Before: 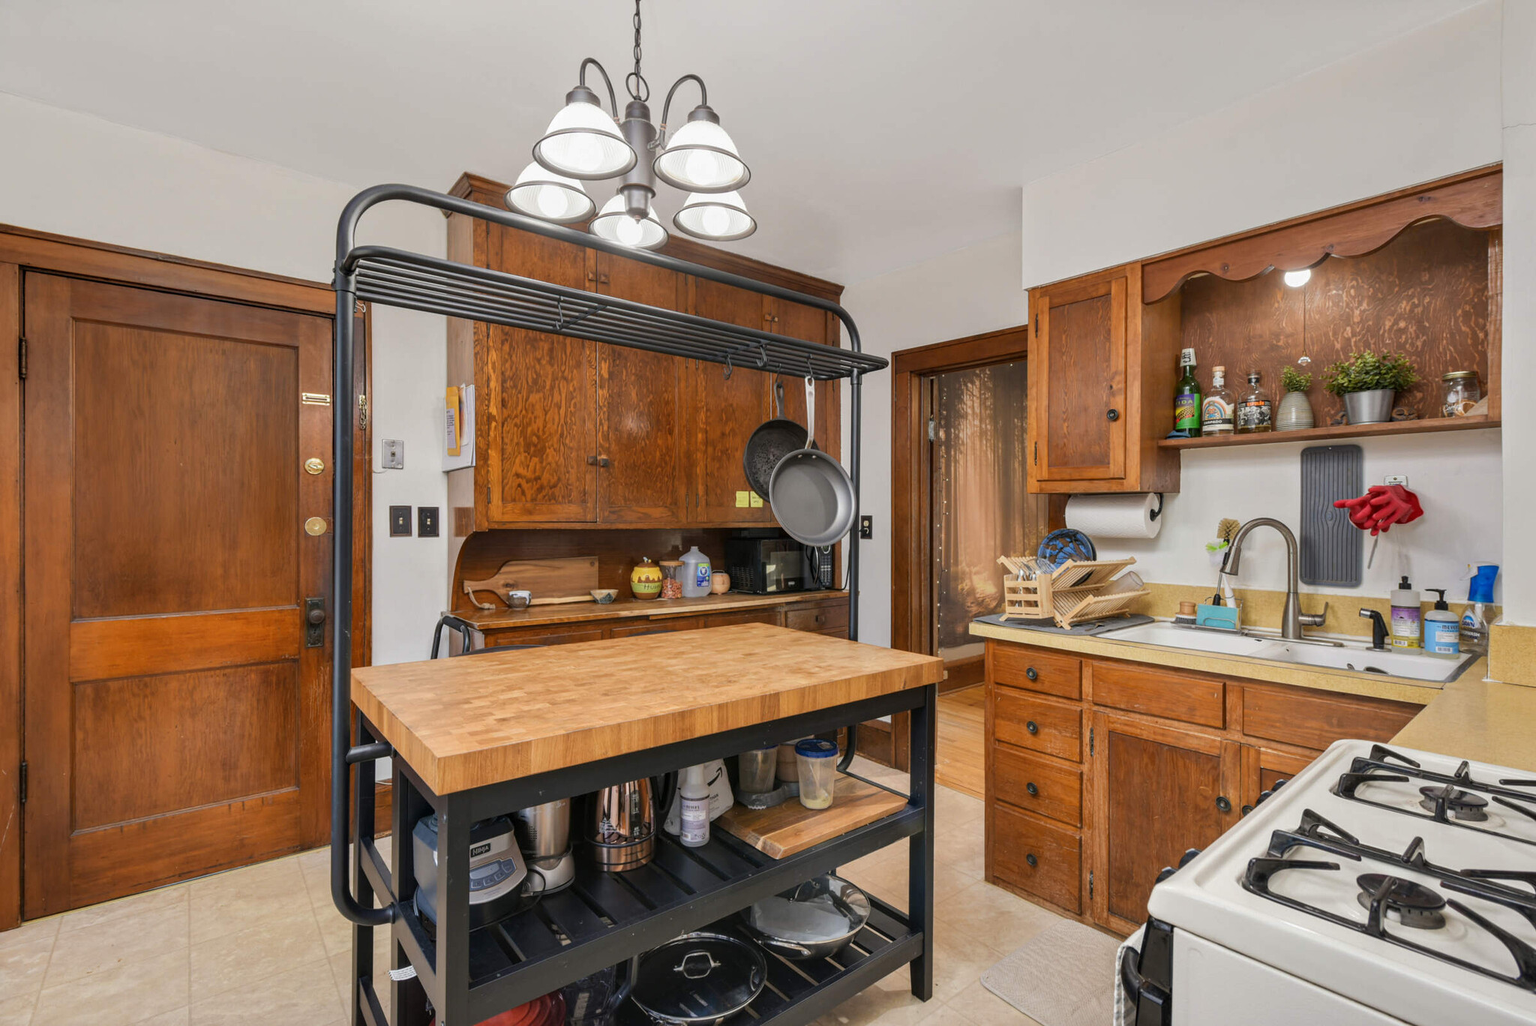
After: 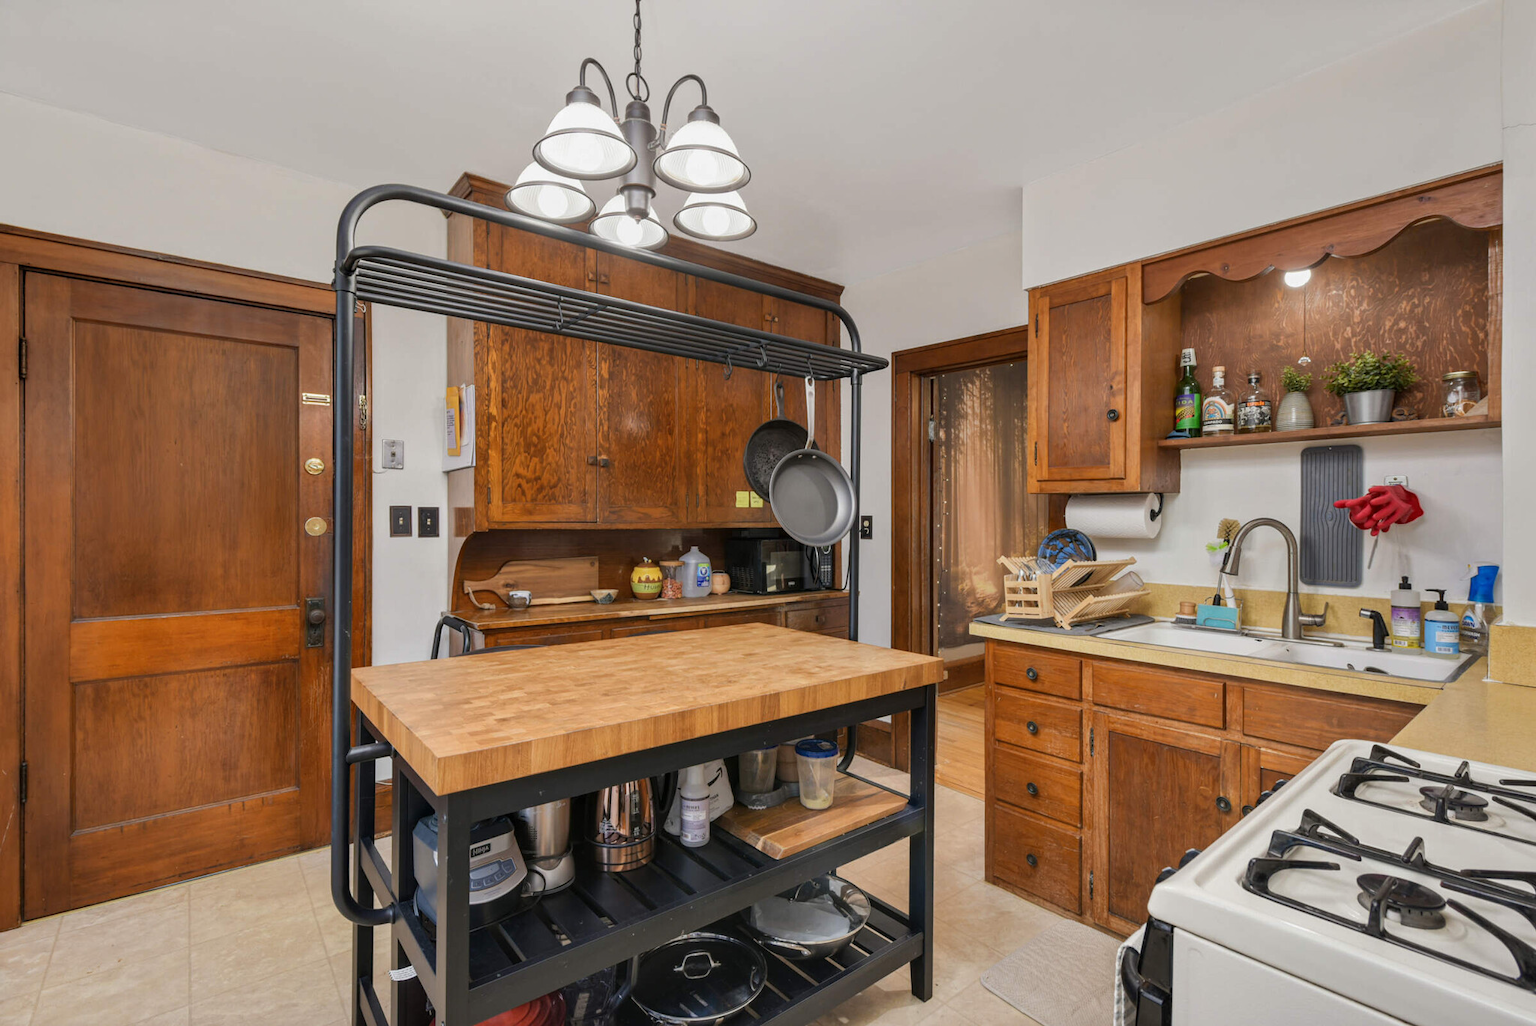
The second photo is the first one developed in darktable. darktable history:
exposure: exposure -0.066 EV, compensate highlight preservation false
